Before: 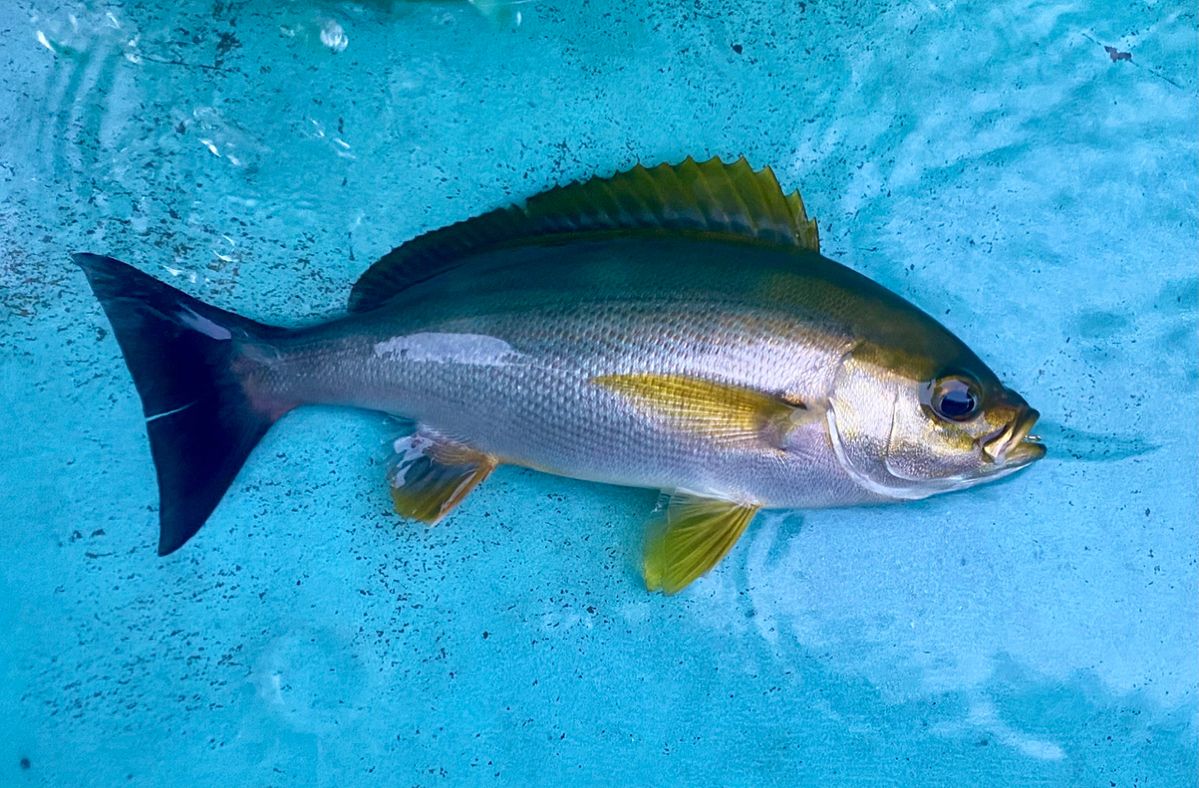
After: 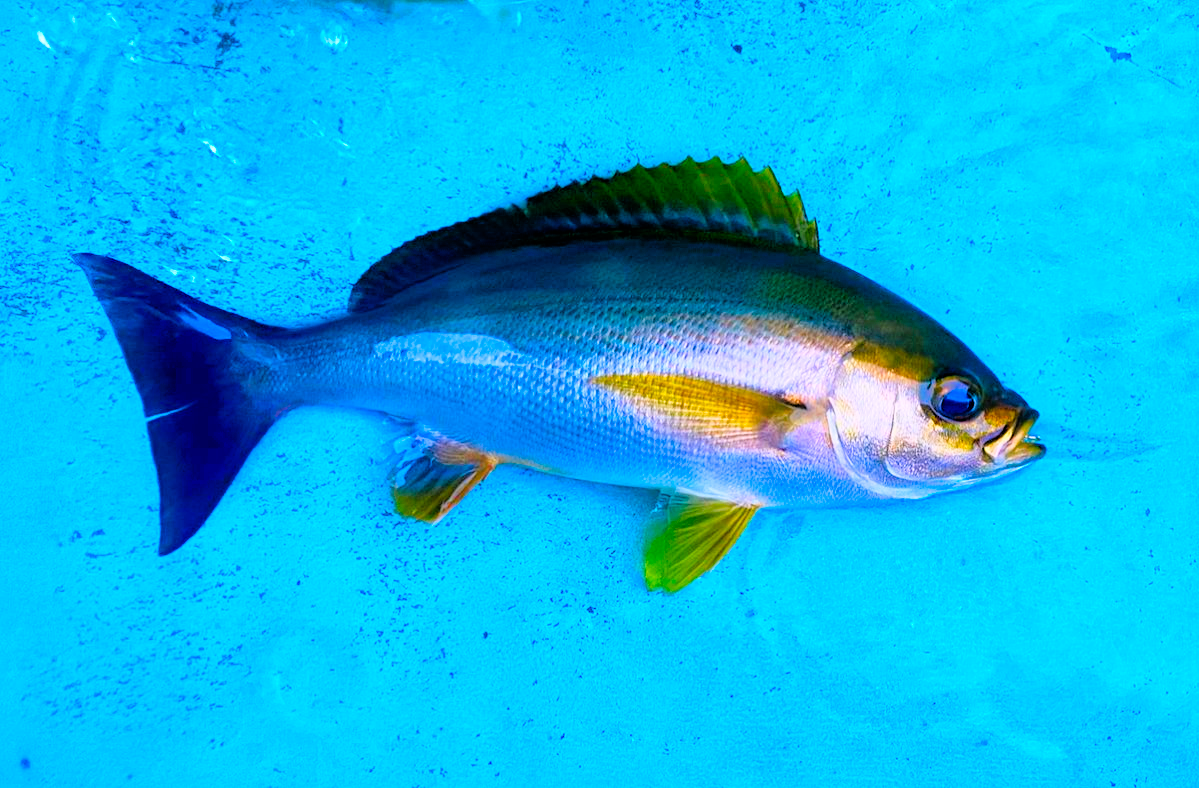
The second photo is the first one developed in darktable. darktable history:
exposure: exposure 0.565 EV, compensate highlight preservation false
color correction: highlights a* 1.66, highlights b* -1.85, saturation 2.44
filmic rgb: black relative exposure -3.35 EV, white relative exposure 3.45 EV, hardness 2.36, contrast 1.103
